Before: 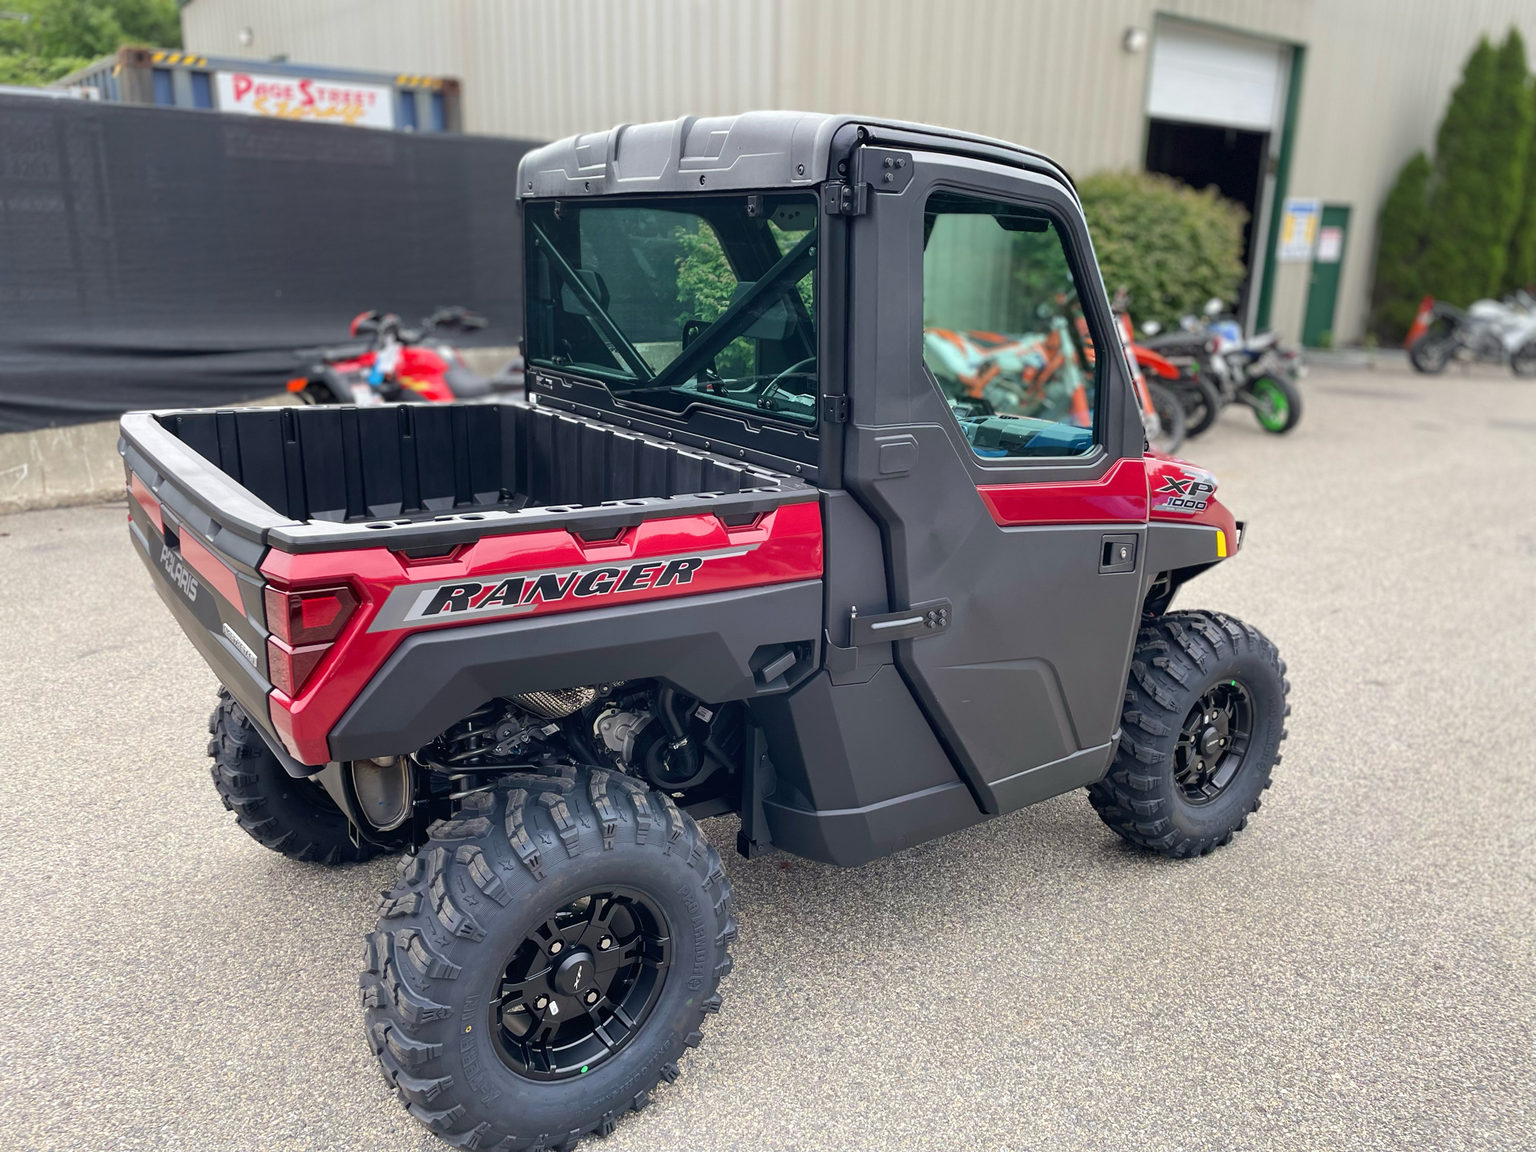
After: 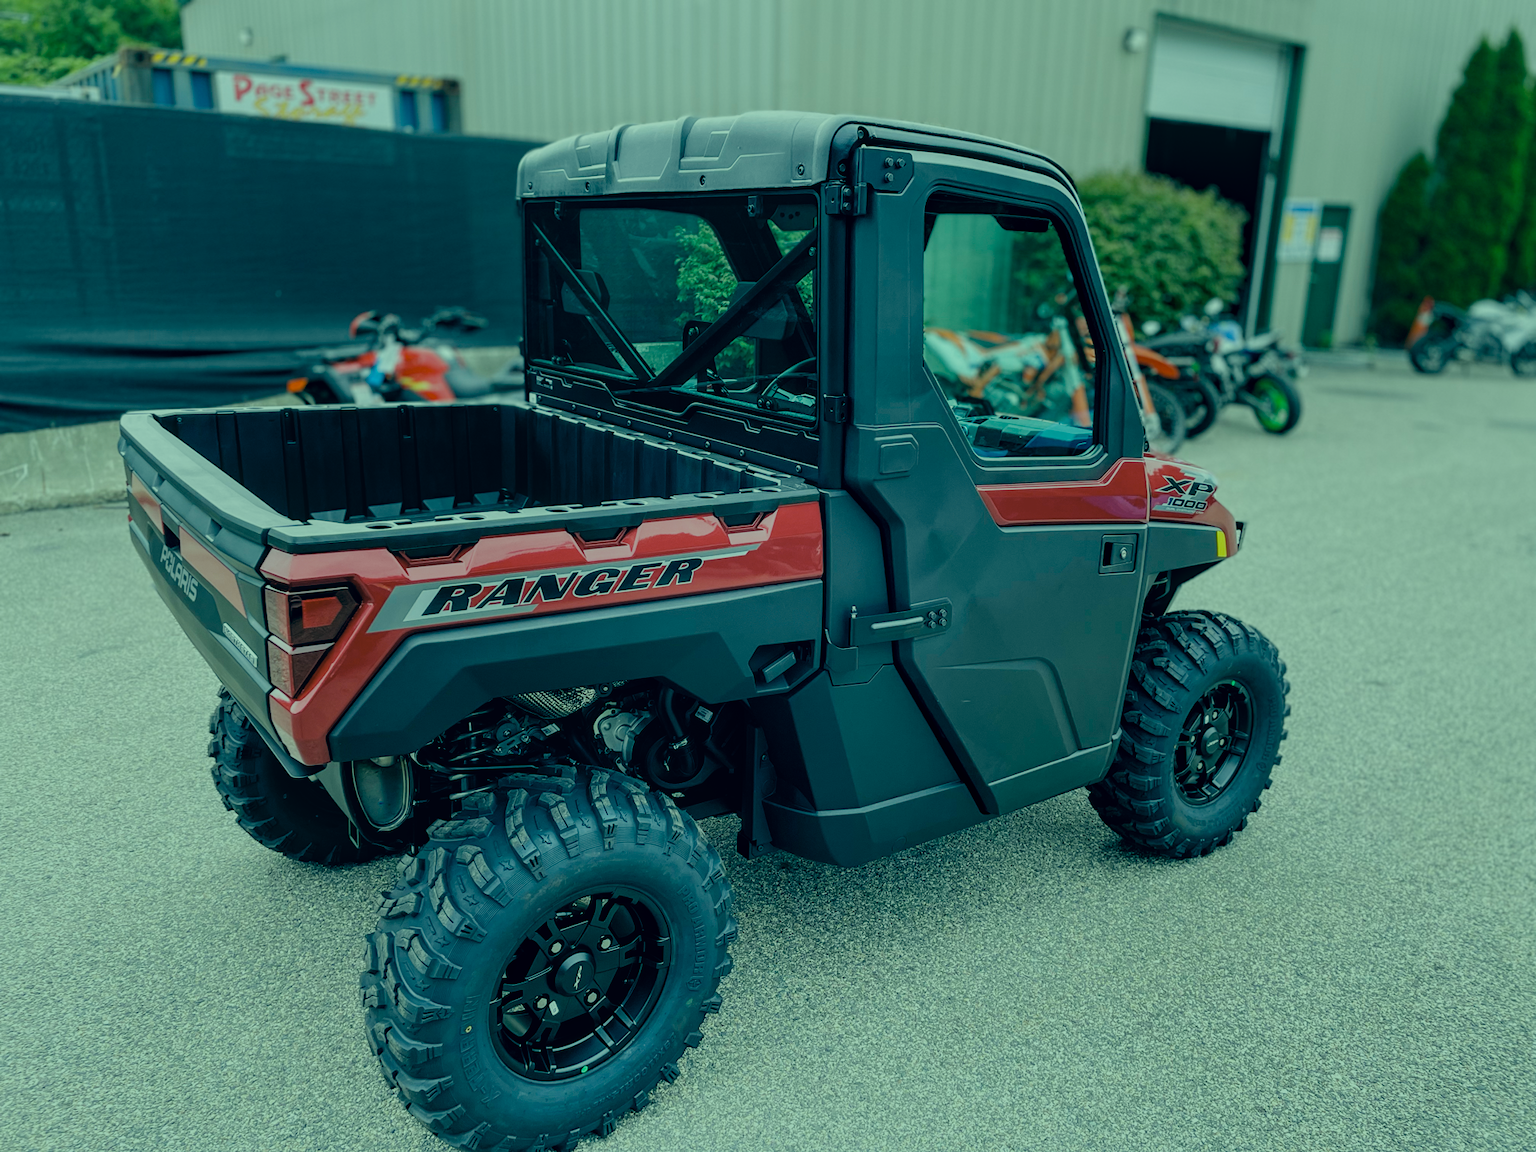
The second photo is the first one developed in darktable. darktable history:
filmic rgb: black relative exposure -7.65 EV, white relative exposure 4.56 EV, hardness 3.61, add noise in highlights 0.001, preserve chrominance no, color science v3 (2019), use custom middle-gray values true, iterations of high-quality reconstruction 0, contrast in highlights soft
color correction: highlights a* -20.03, highlights b* 9.79, shadows a* -21.11, shadows b* -10.63
local contrast: on, module defaults
exposure: exposure -0.588 EV, compensate highlight preservation false
